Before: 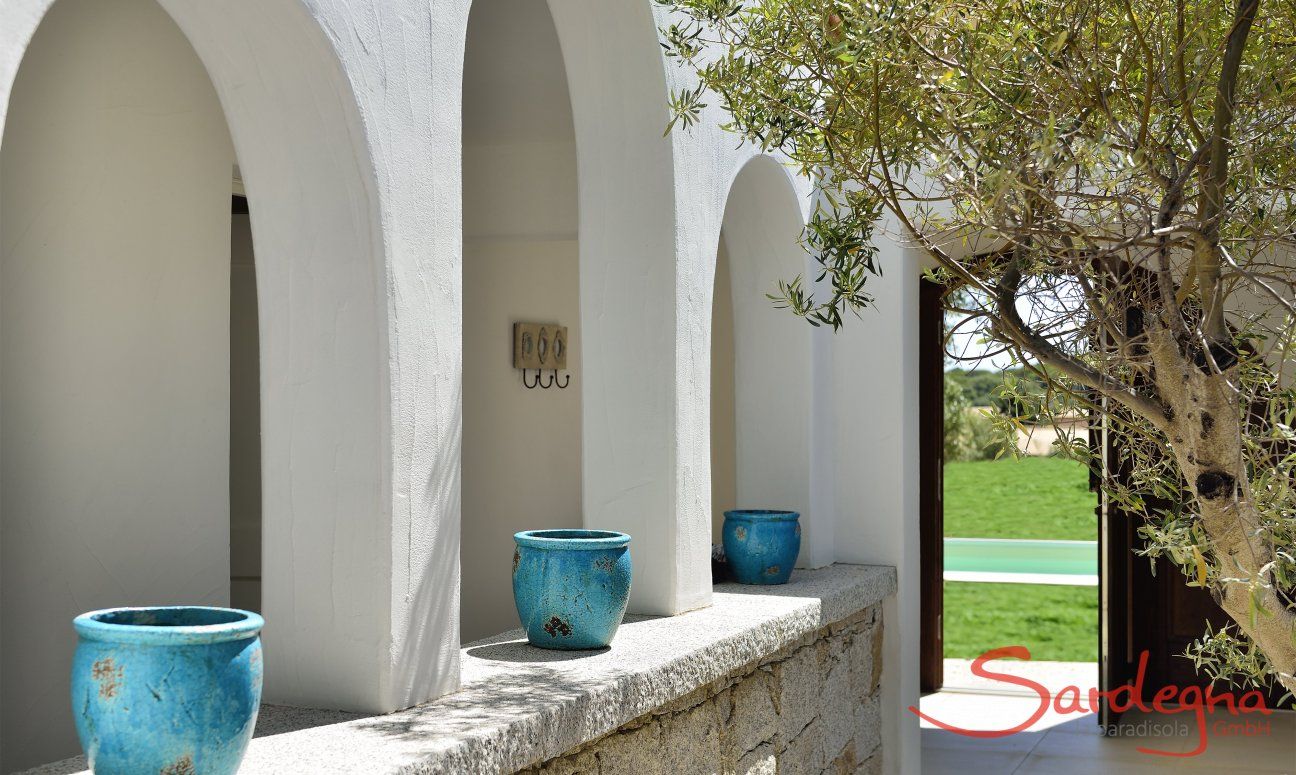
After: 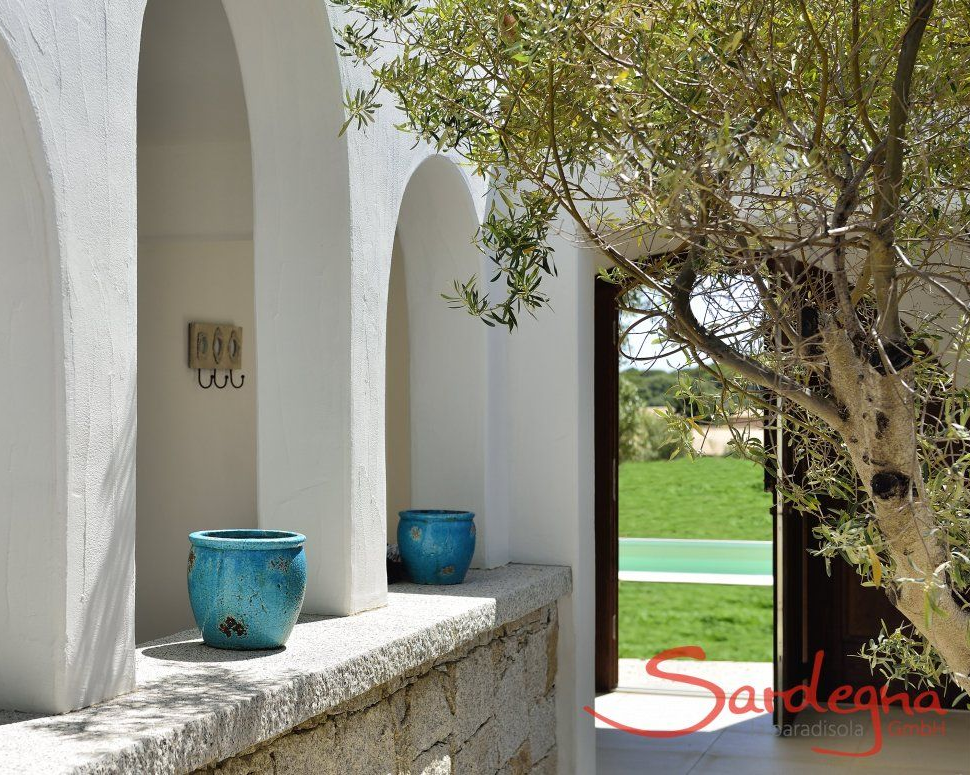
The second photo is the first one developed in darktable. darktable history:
crop and rotate: left 25.09%
